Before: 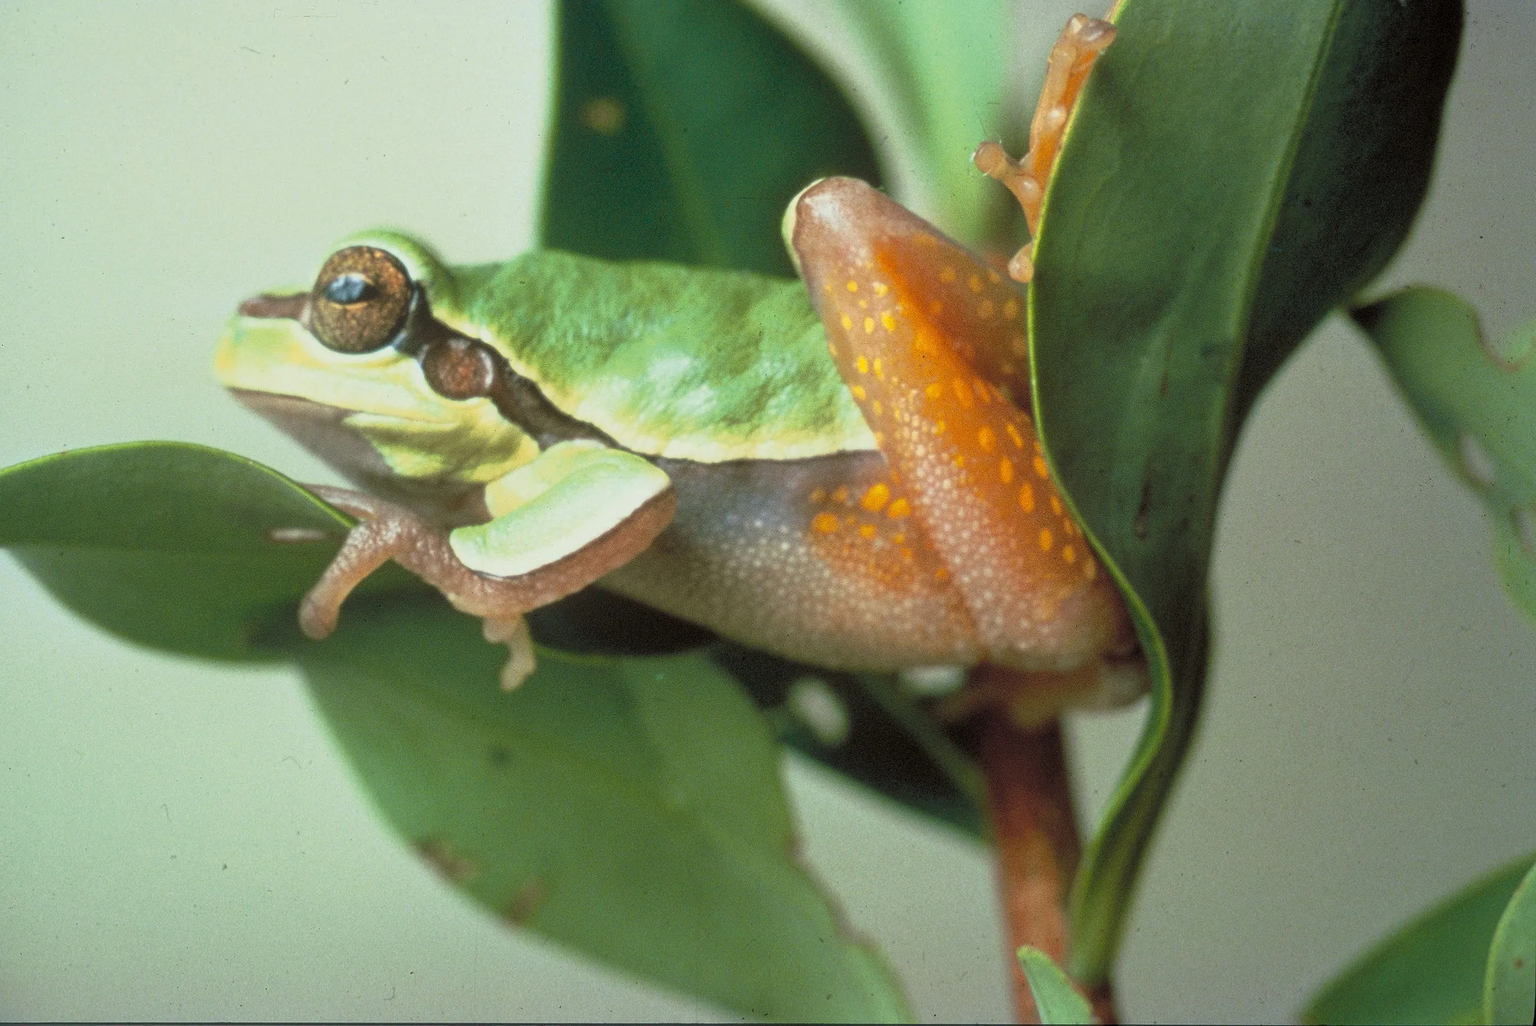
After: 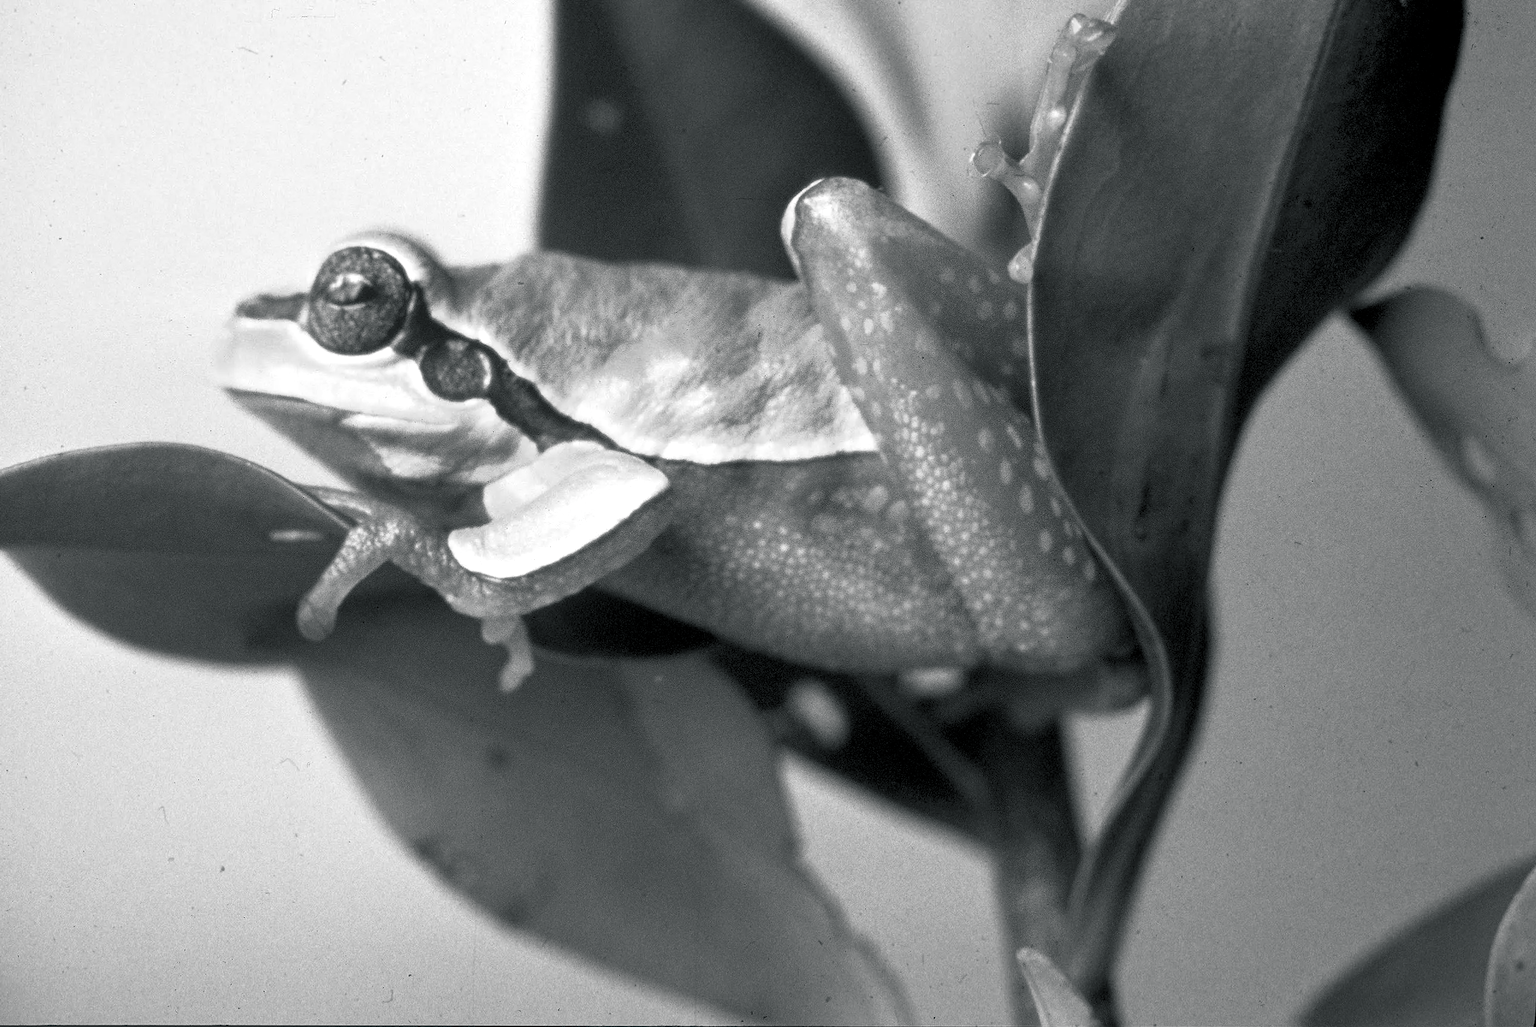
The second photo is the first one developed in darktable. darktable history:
color calibration: output gray [0.22, 0.42, 0.37, 0], x 0.37, y 0.377, temperature 4298.91 K, saturation algorithm version 1 (2020)
crop and rotate: left 0.2%, bottom 0.005%
color balance rgb: shadows lift › chroma 2.059%, shadows lift › hue 215.84°, global offset › luminance -0.838%, linear chroma grading › global chroma 33.563%, perceptual saturation grading › global saturation 20%, perceptual saturation grading › highlights -25.075%, perceptual saturation grading › shadows 24.729%, perceptual brilliance grading › global brilliance 14.851%, perceptual brilliance grading › shadows -34.197%, global vibrance 20%
